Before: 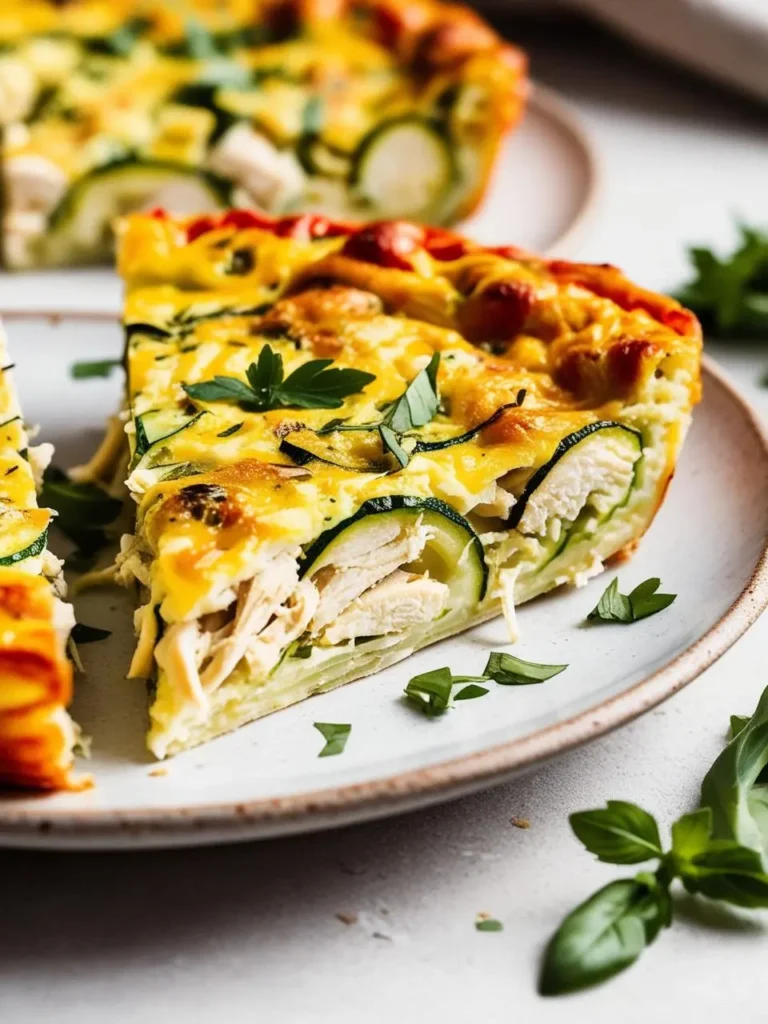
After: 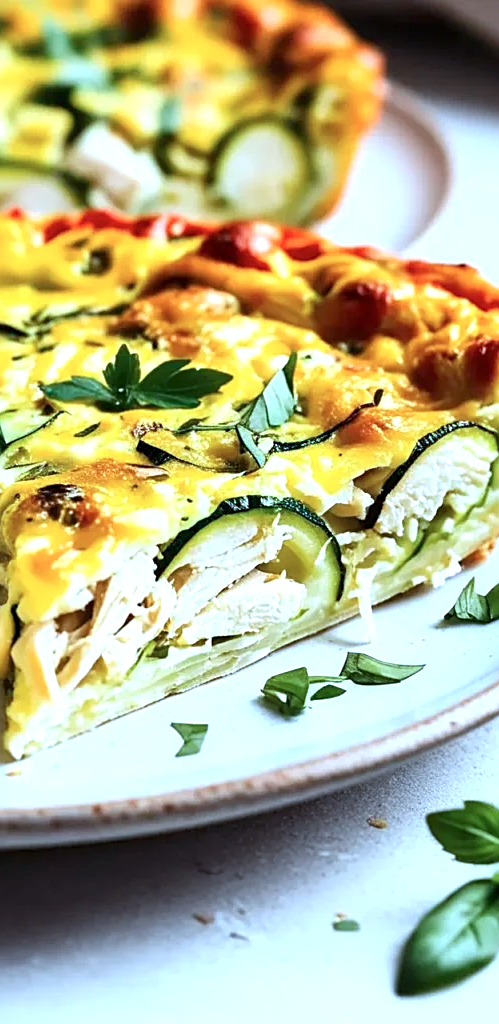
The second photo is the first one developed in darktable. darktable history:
sharpen: on, module defaults
crop and rotate: left 18.627%, right 16.387%
levels: black 0.049%
color calibration: x 0.398, y 0.386, temperature 3695.94 K
exposure: black level correction 0.001, exposure 0.499 EV, compensate exposure bias true, compensate highlight preservation false
